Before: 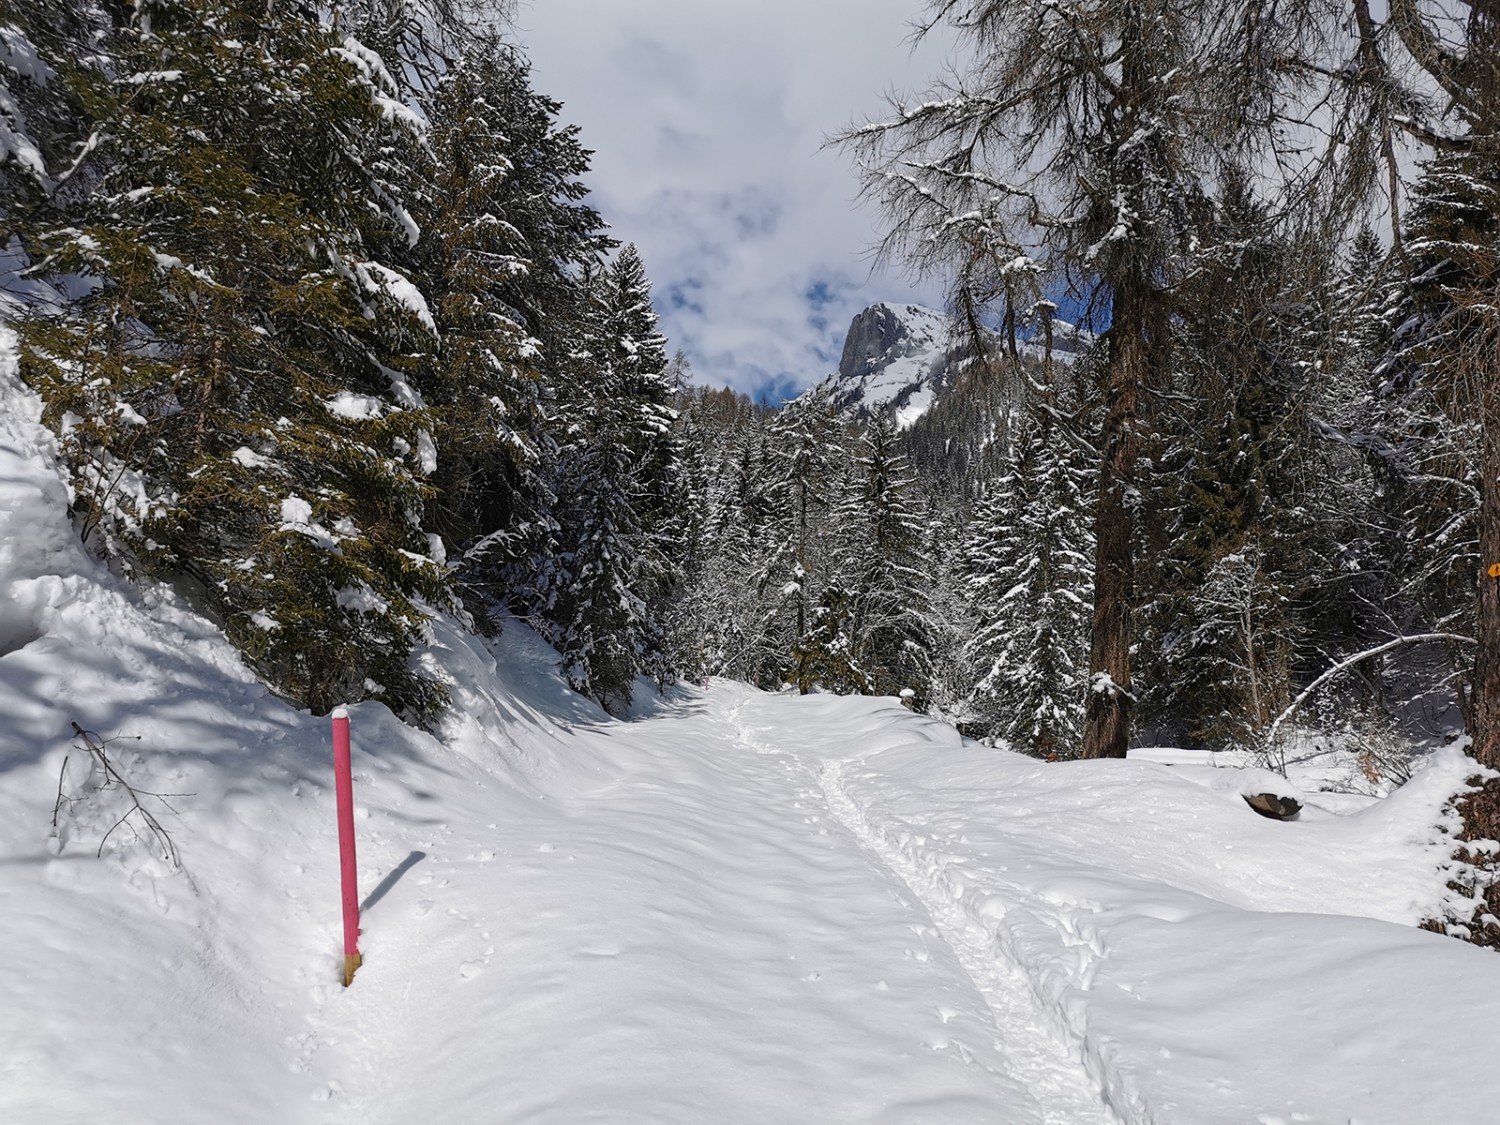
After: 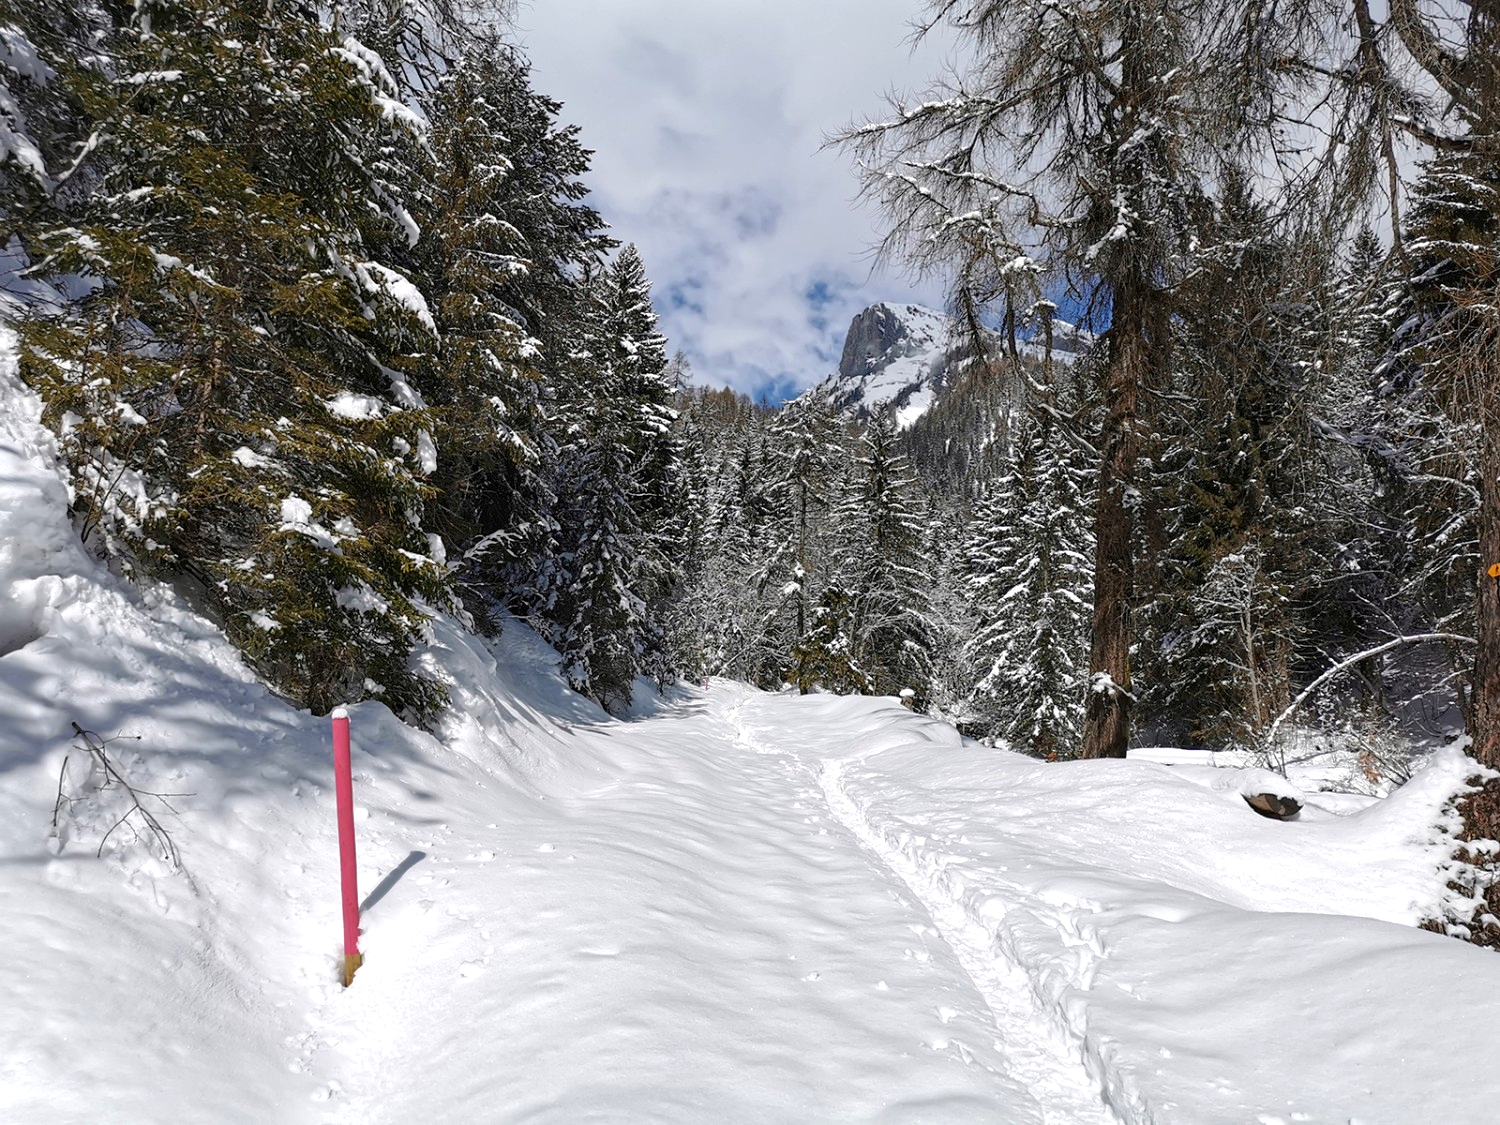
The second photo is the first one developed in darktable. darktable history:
exposure: black level correction 0.001, exposure 0.5 EV, compensate highlight preservation false
shadows and highlights: shadows -20.55, white point adjustment -1.95, highlights -34.84
